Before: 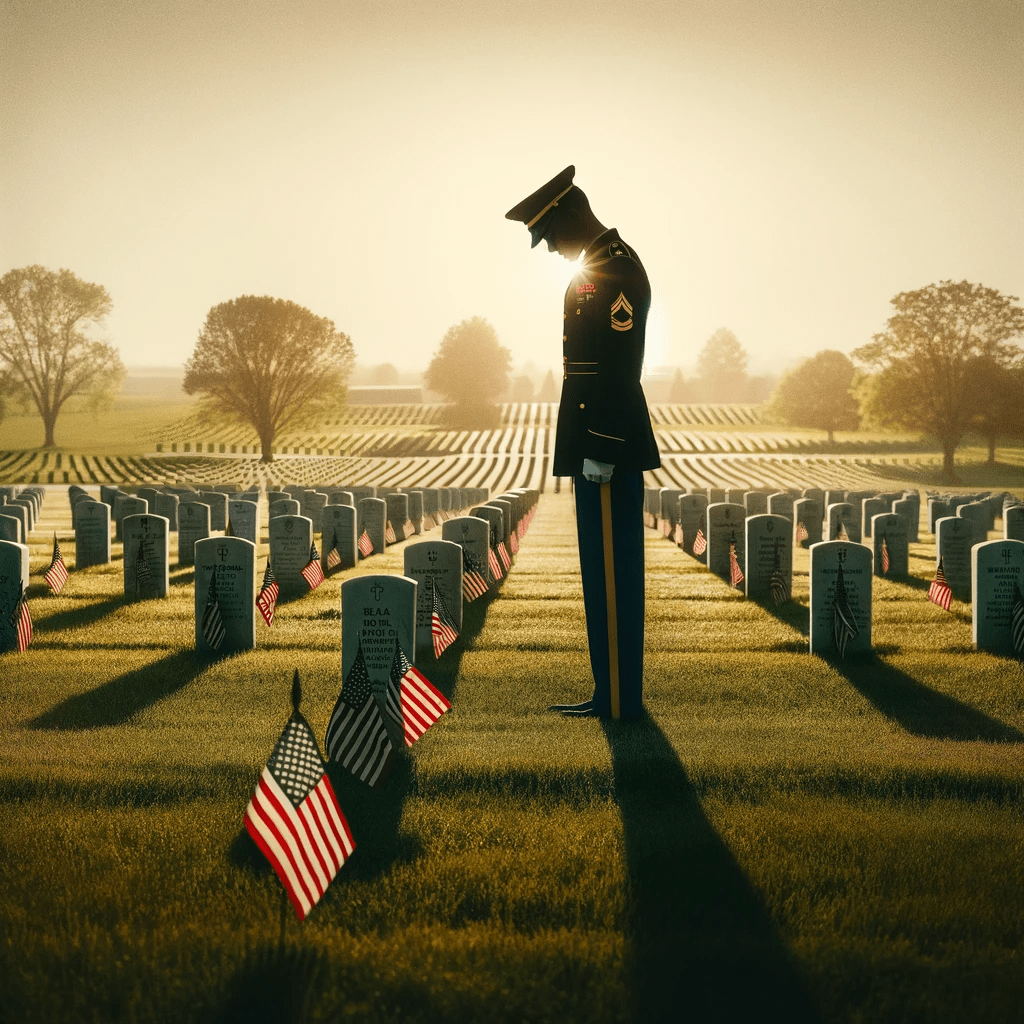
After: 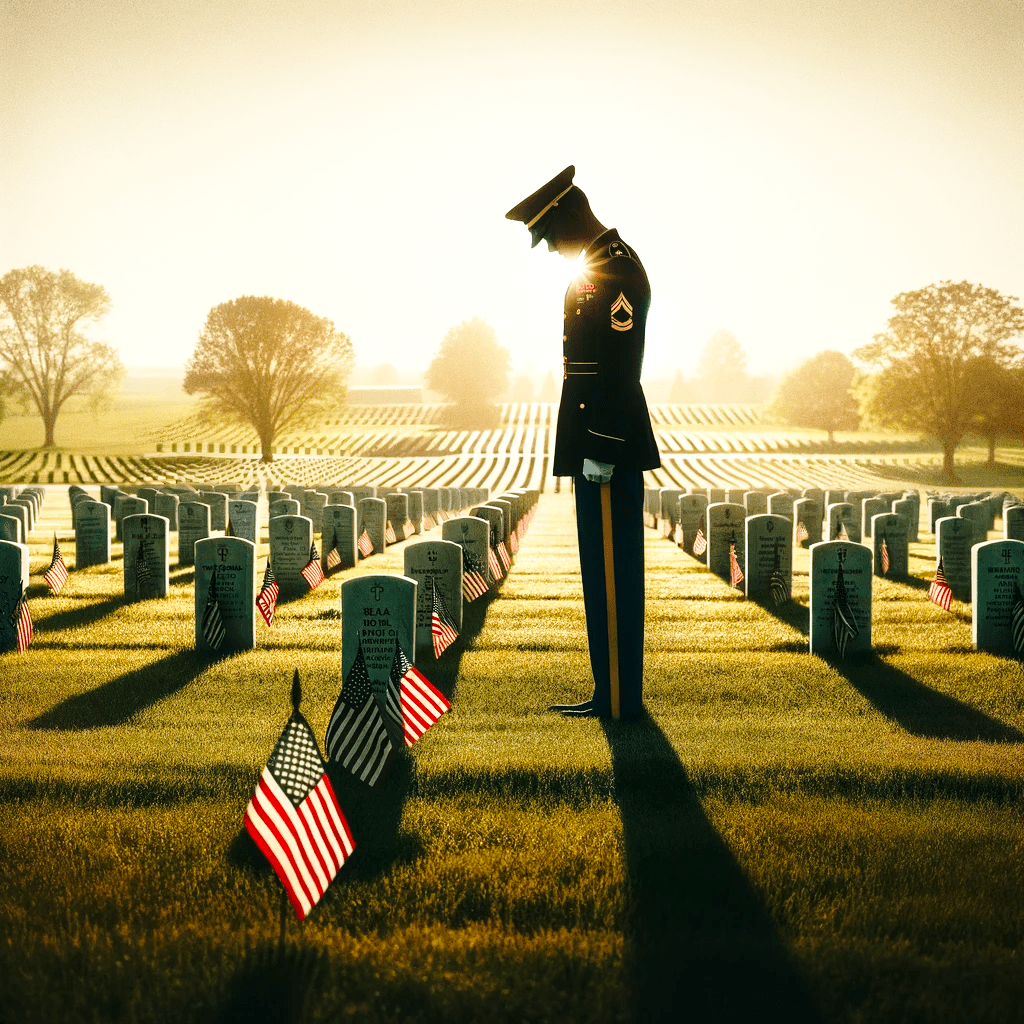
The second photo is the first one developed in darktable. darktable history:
base curve: curves: ch0 [(0, 0) (0.028, 0.03) (0.121, 0.232) (0.46, 0.748) (0.859, 0.968) (1, 1)], preserve colors none
local contrast: highlights 107%, shadows 101%, detail 119%, midtone range 0.2
